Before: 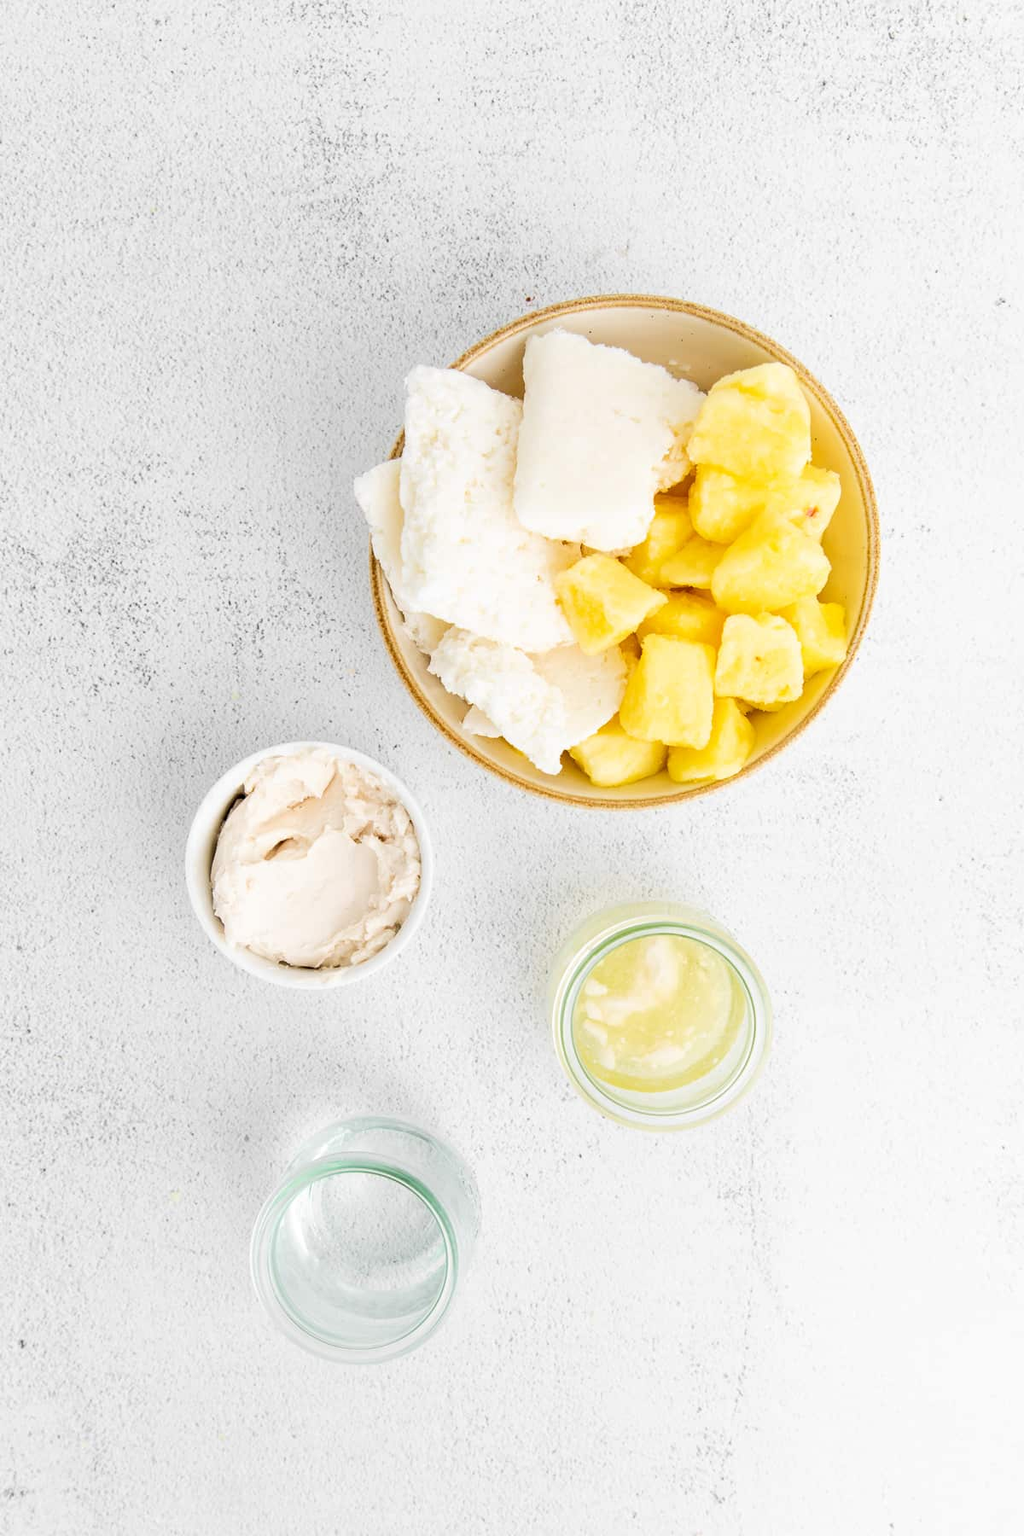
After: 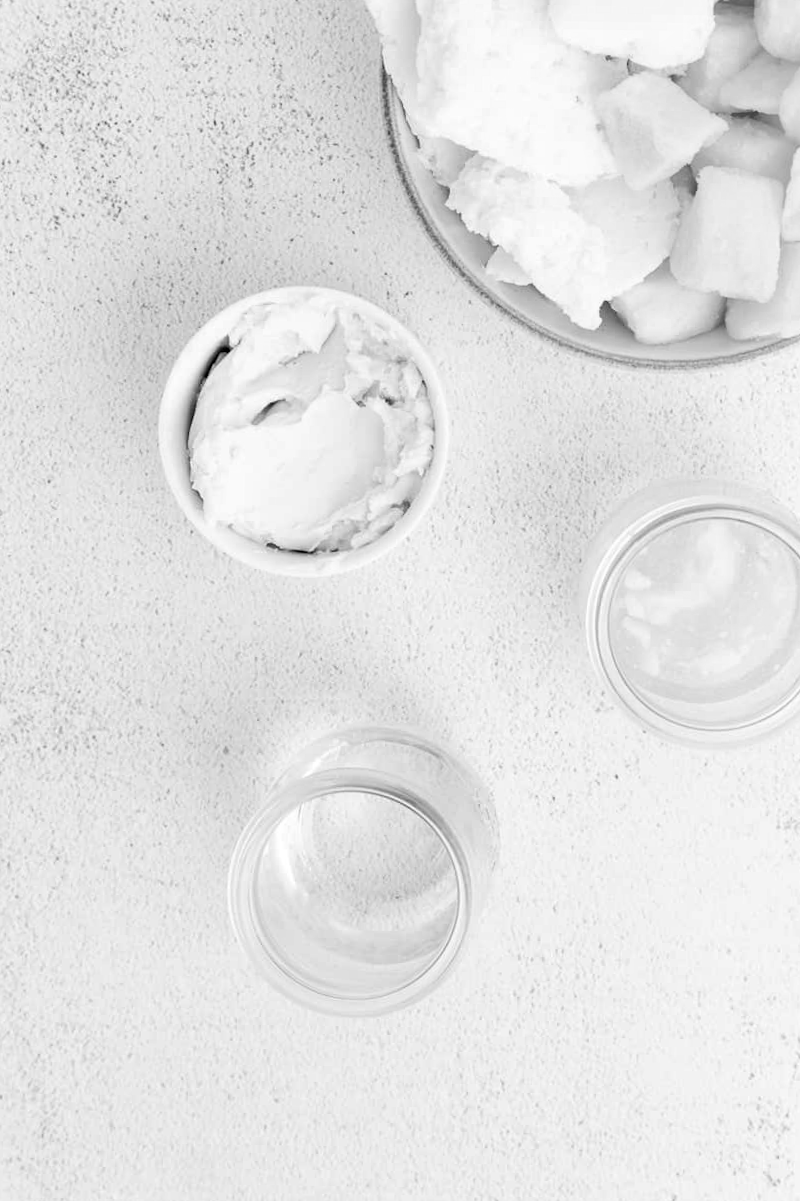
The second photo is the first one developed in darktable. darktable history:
crop and rotate: angle -0.82°, left 3.85%, top 31.828%, right 27.992%
monochrome: on, module defaults
velvia: on, module defaults
